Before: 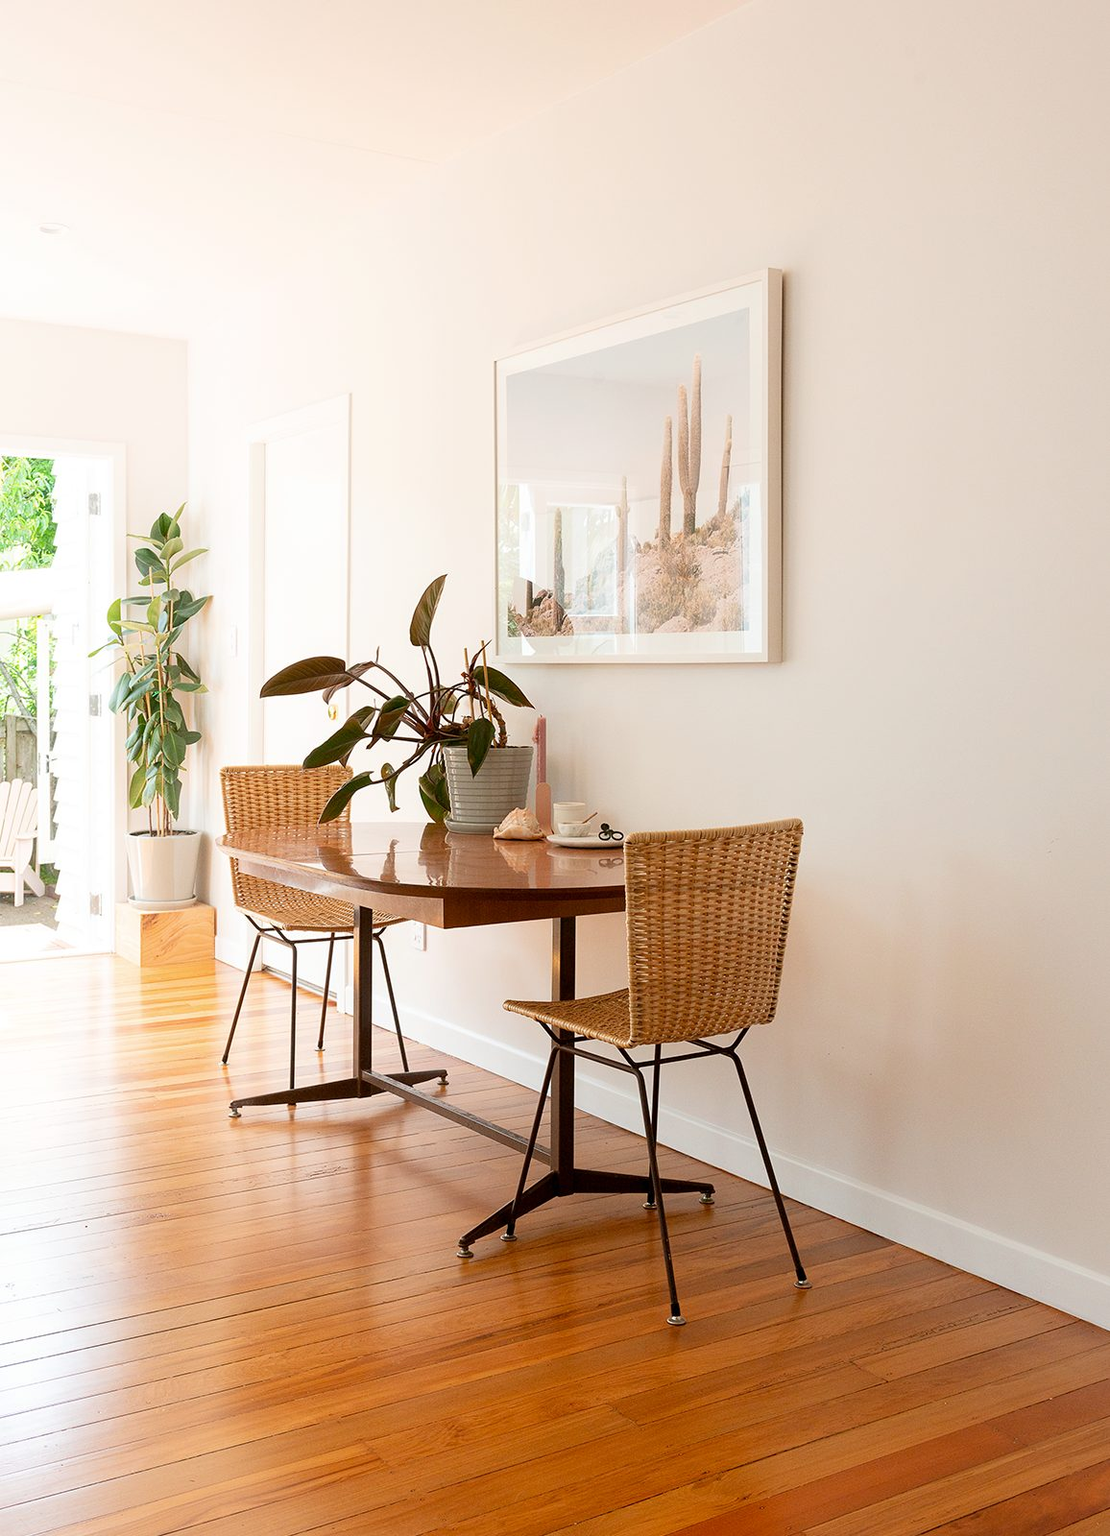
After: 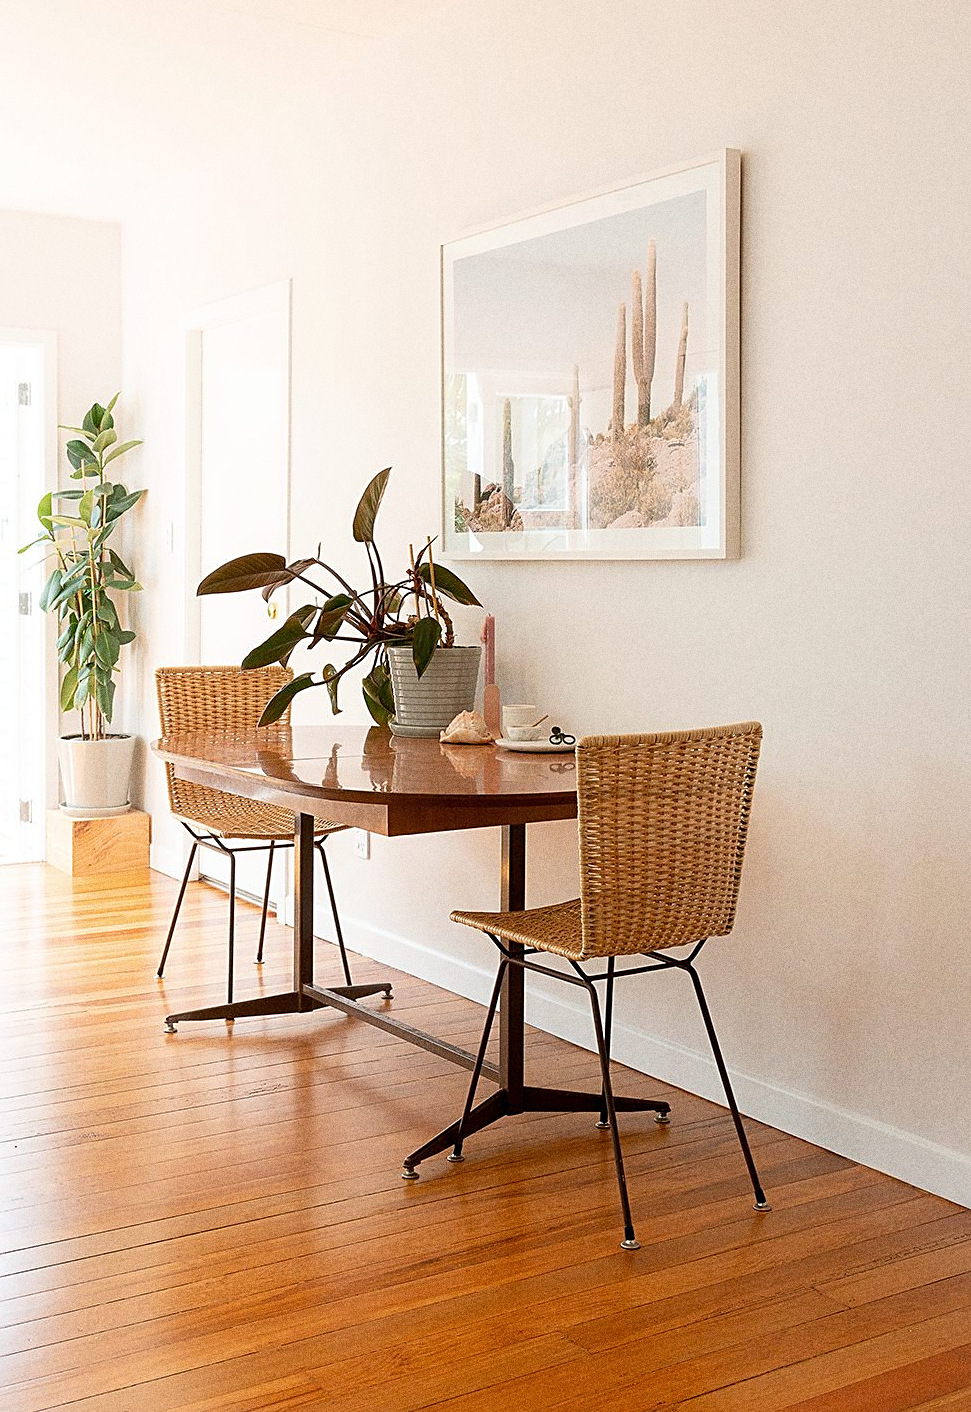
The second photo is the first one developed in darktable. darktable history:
crop: left 6.446%, top 8.188%, right 9.538%, bottom 3.548%
sharpen: on, module defaults
grain: coarseness 0.09 ISO, strength 40%
